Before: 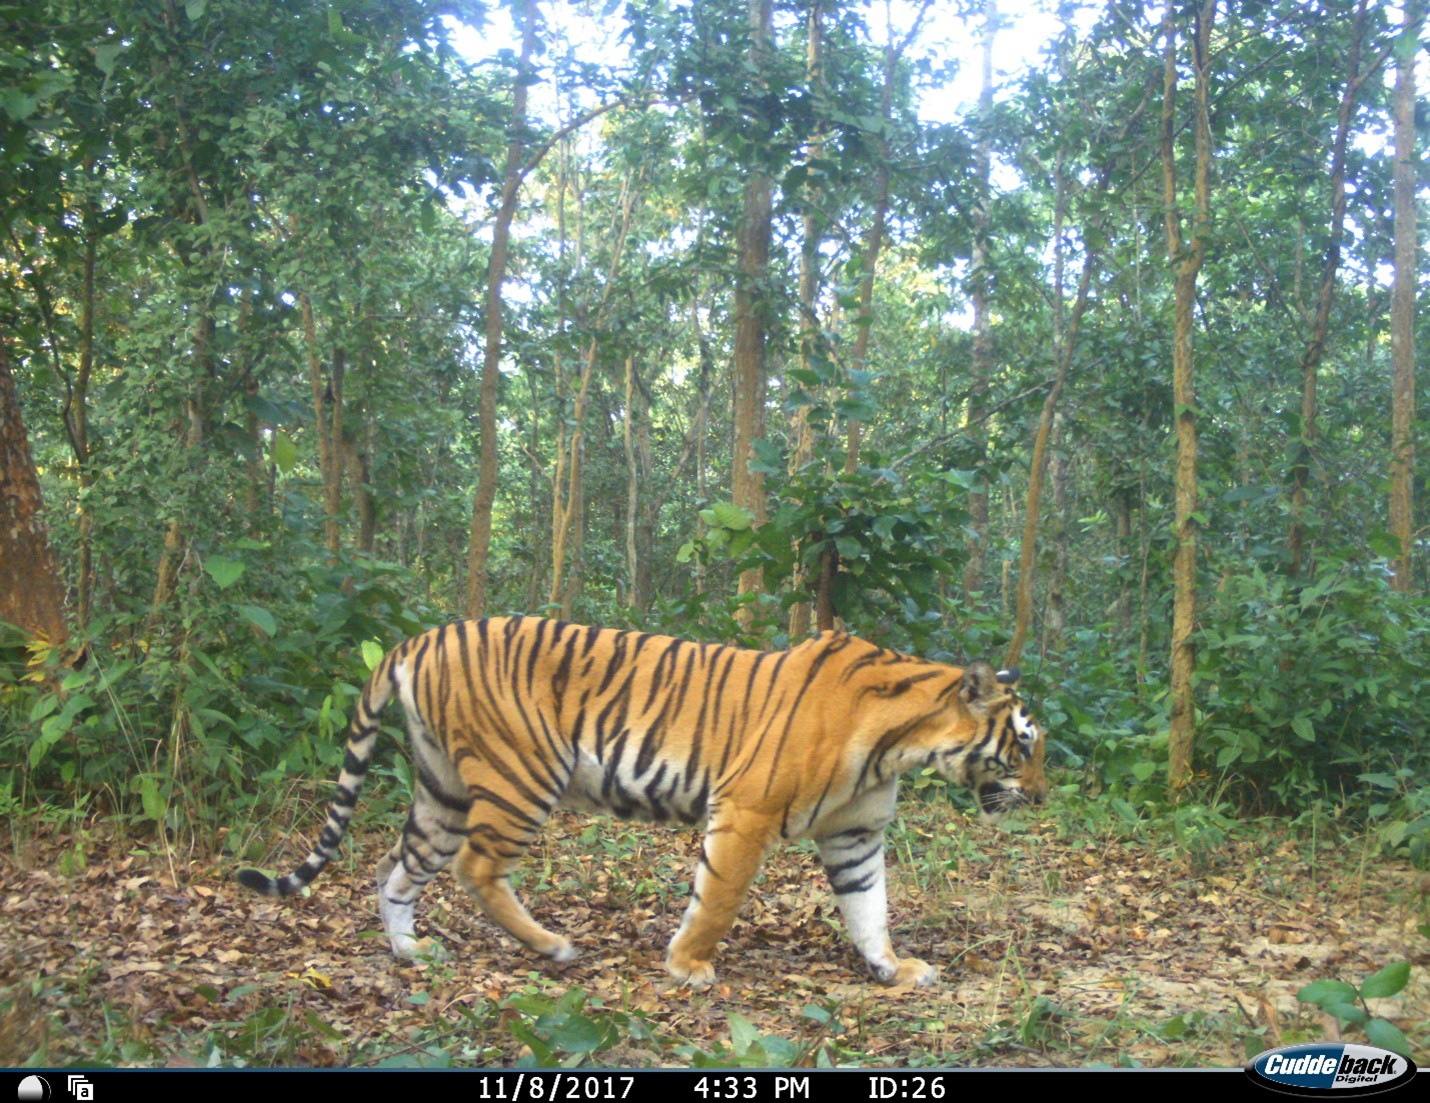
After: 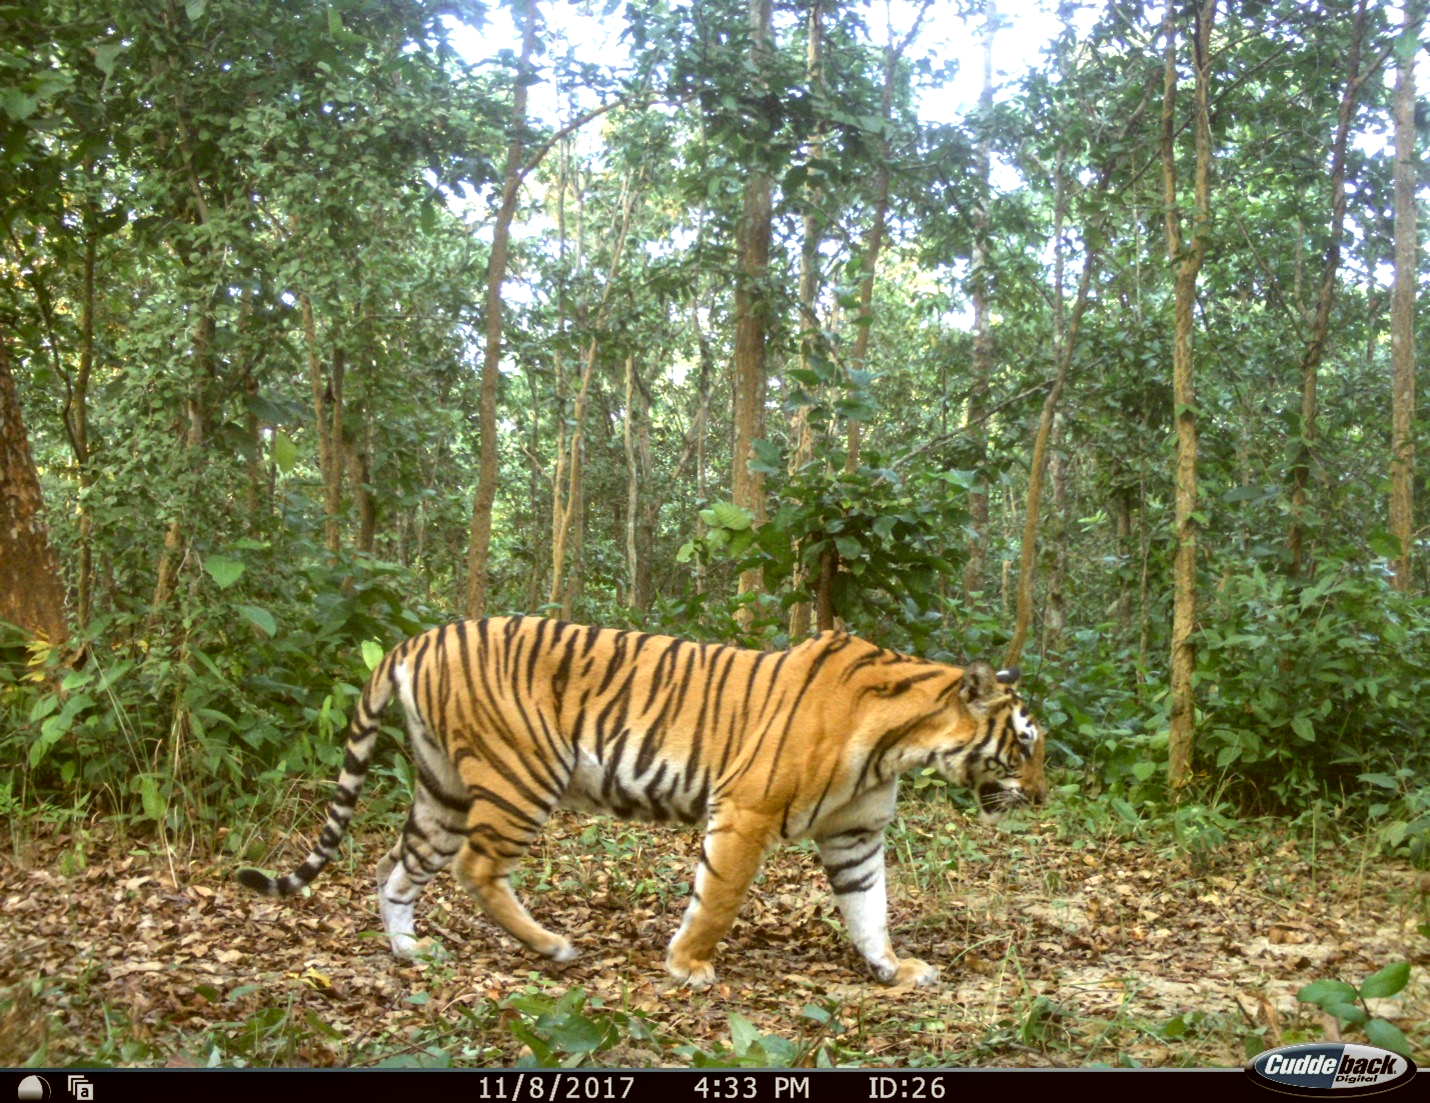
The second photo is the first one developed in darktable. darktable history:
local contrast: highlights 20%, detail 150%
color correction: highlights a* -0.482, highlights b* 0.161, shadows a* 4.66, shadows b* 20.72
